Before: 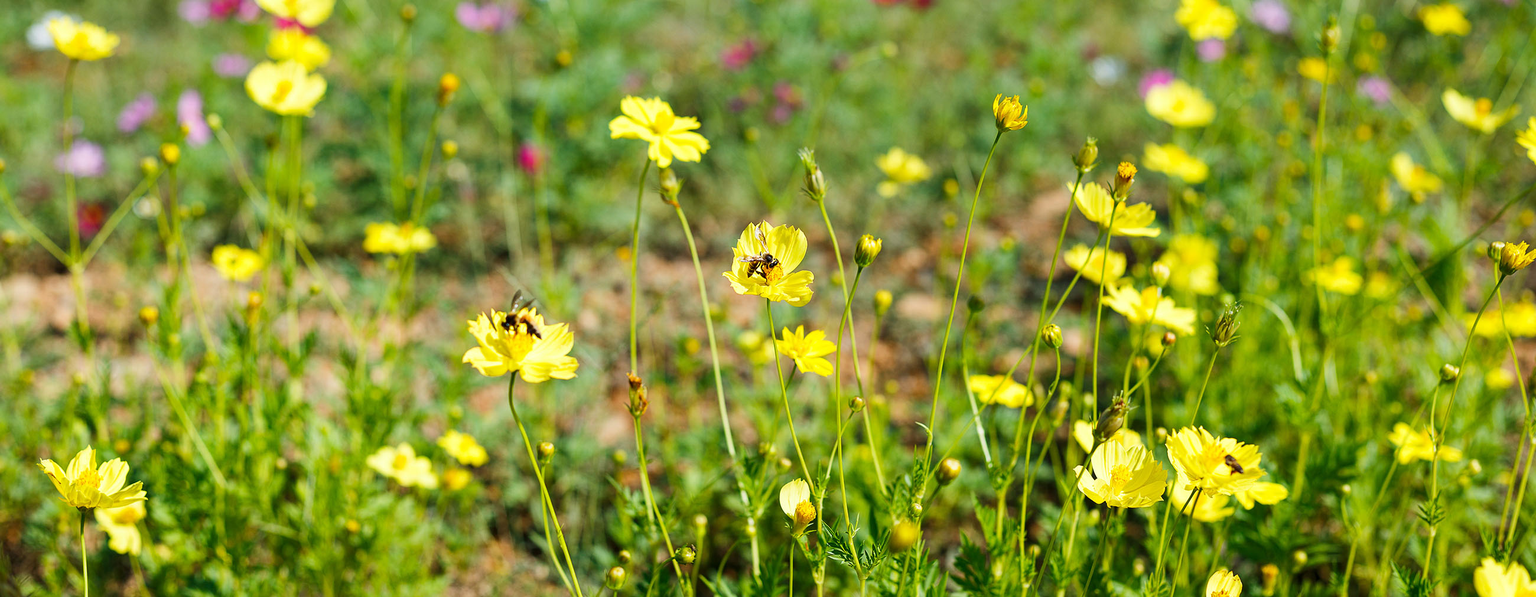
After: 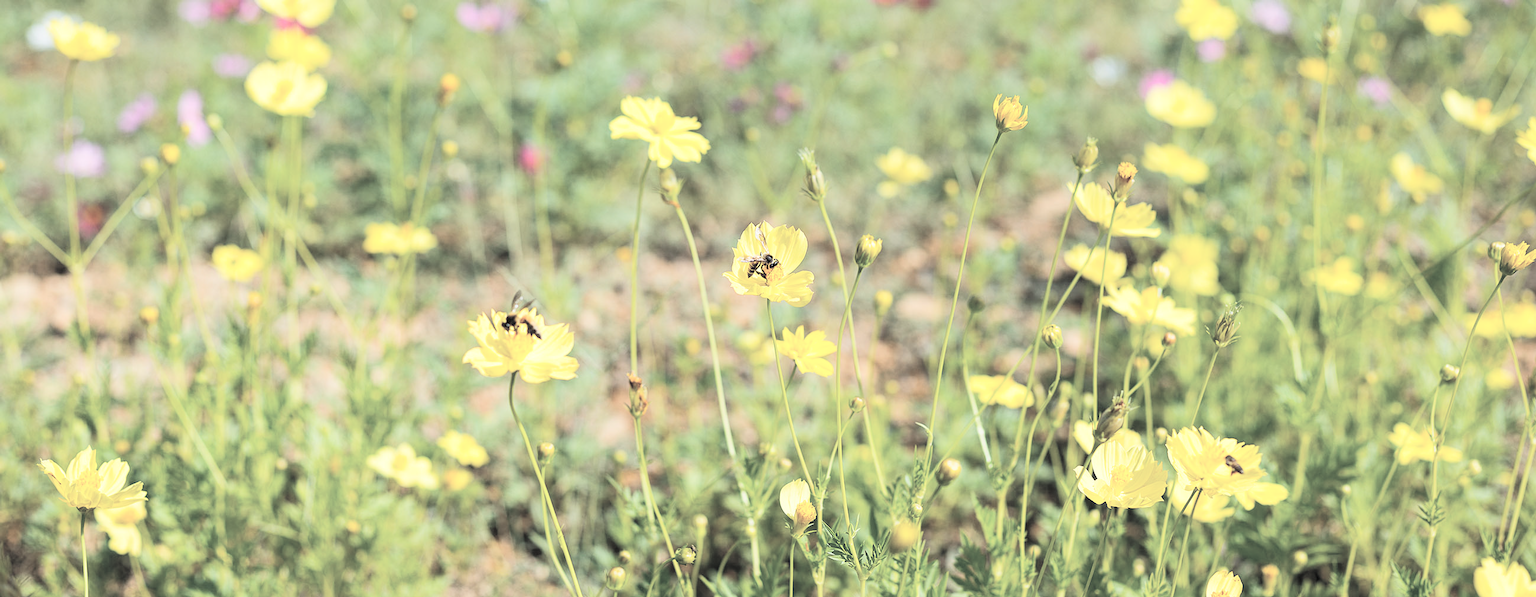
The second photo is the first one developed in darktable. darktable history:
global tonemap: drago (0.7, 100)
tone equalizer: -8 EV -0.75 EV, -7 EV -0.7 EV, -6 EV -0.6 EV, -5 EV -0.4 EV, -3 EV 0.4 EV, -2 EV 0.6 EV, -1 EV 0.7 EV, +0 EV 0.75 EV, edges refinement/feathering 500, mask exposure compensation -1.57 EV, preserve details no
contrast brightness saturation: brightness 0.18, saturation -0.5
